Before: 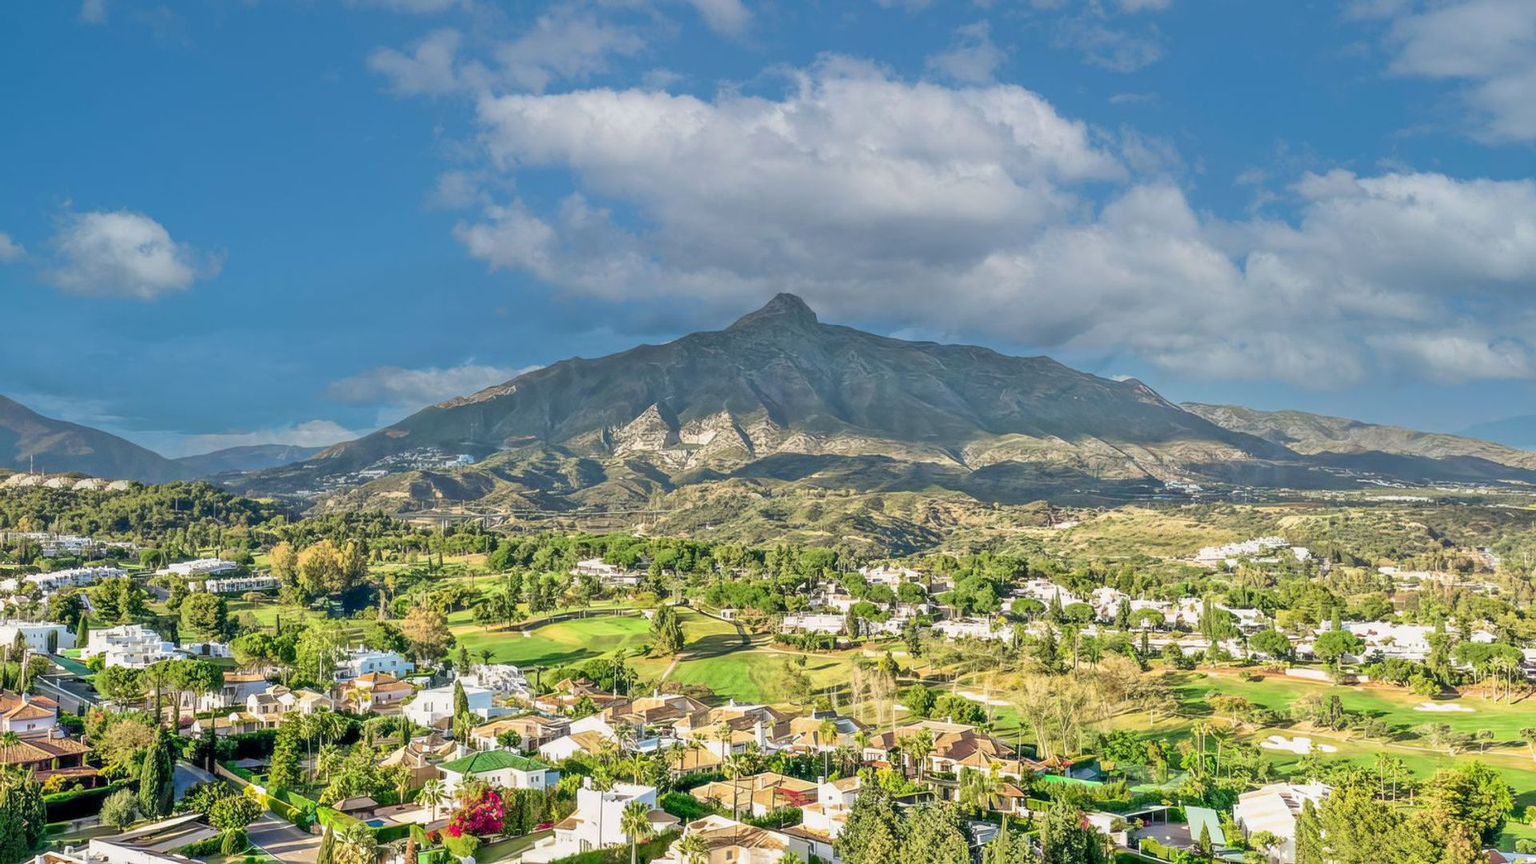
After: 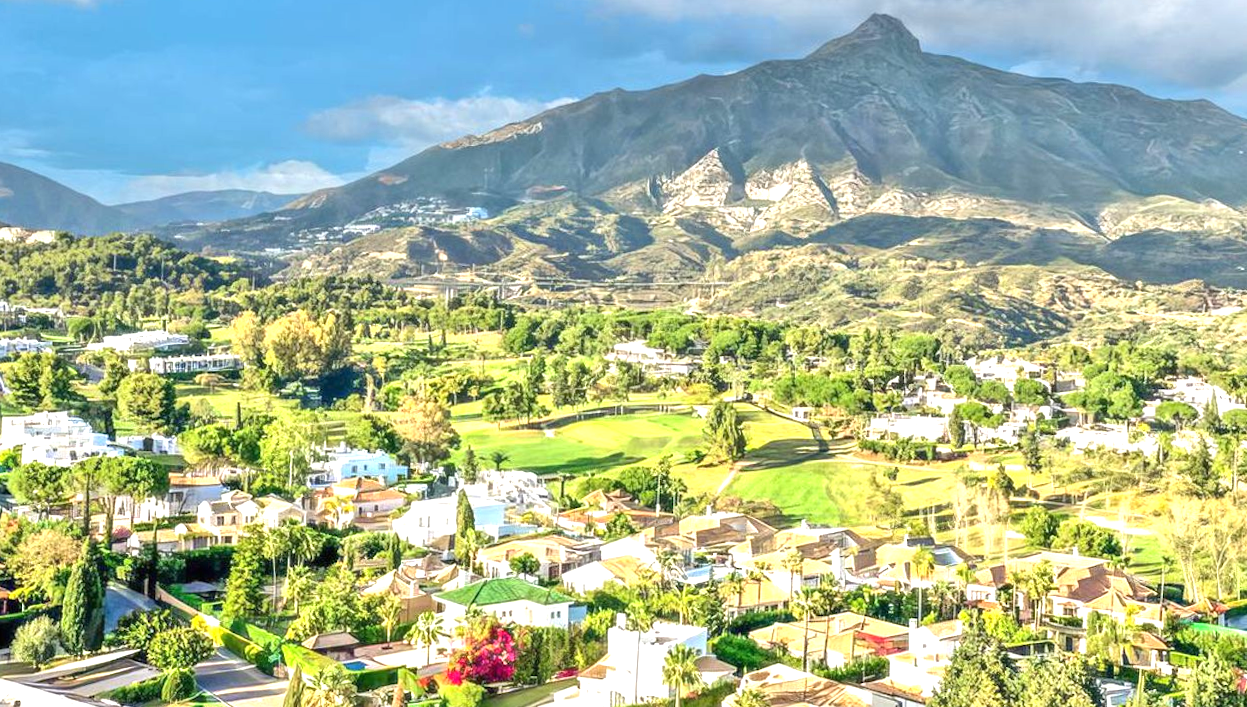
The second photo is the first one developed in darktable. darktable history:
exposure: black level correction 0, exposure 0.948 EV, compensate exposure bias true, compensate highlight preservation false
tone equalizer: on, module defaults
crop and rotate: angle -1.19°, left 3.801%, top 32.107%, right 28.842%
